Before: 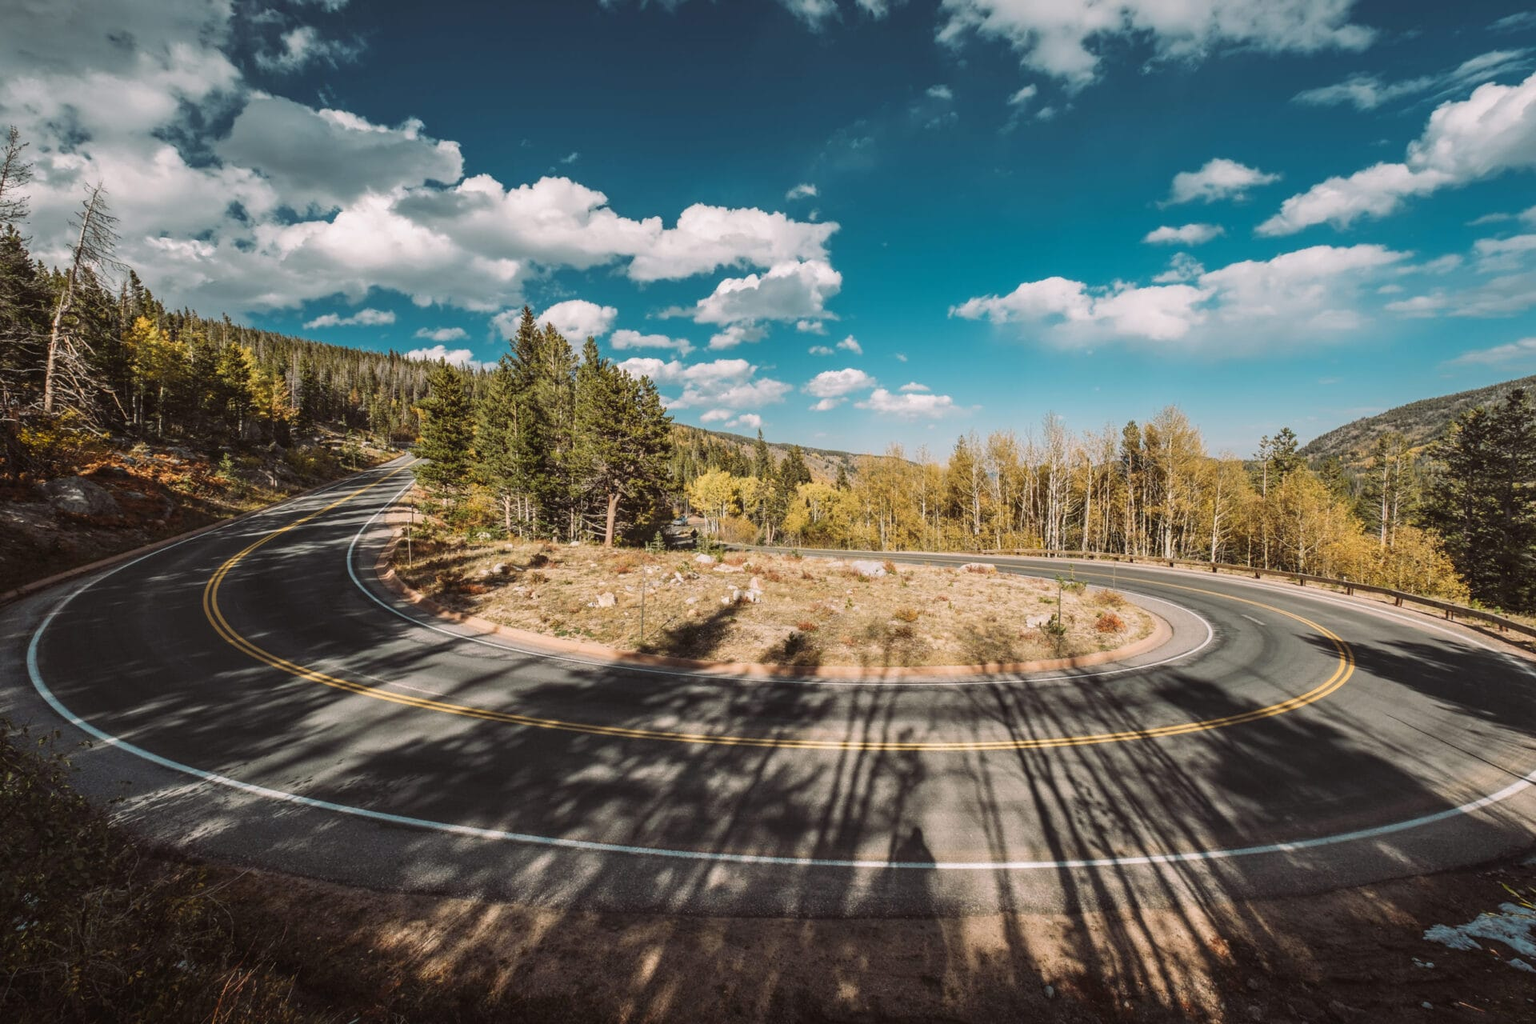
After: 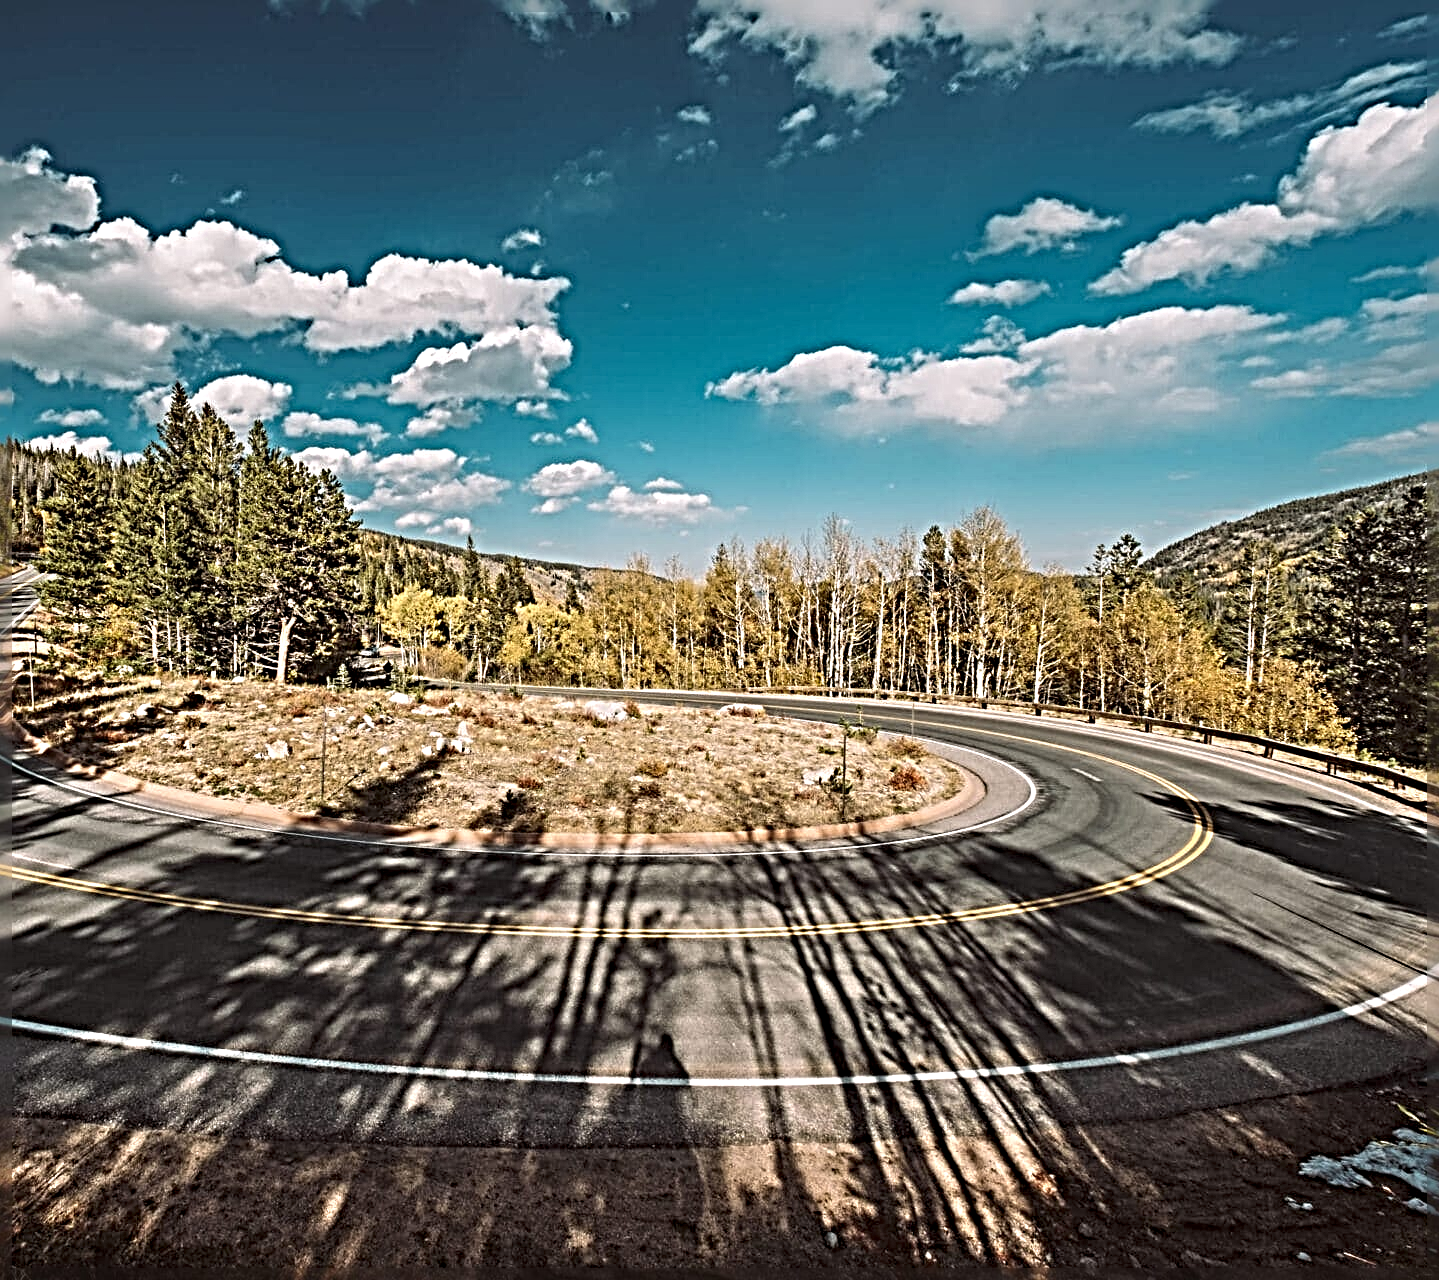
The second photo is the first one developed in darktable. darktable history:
crop and rotate: left 25.035%
sharpen: radius 6.264, amount 1.804, threshold 0.146
